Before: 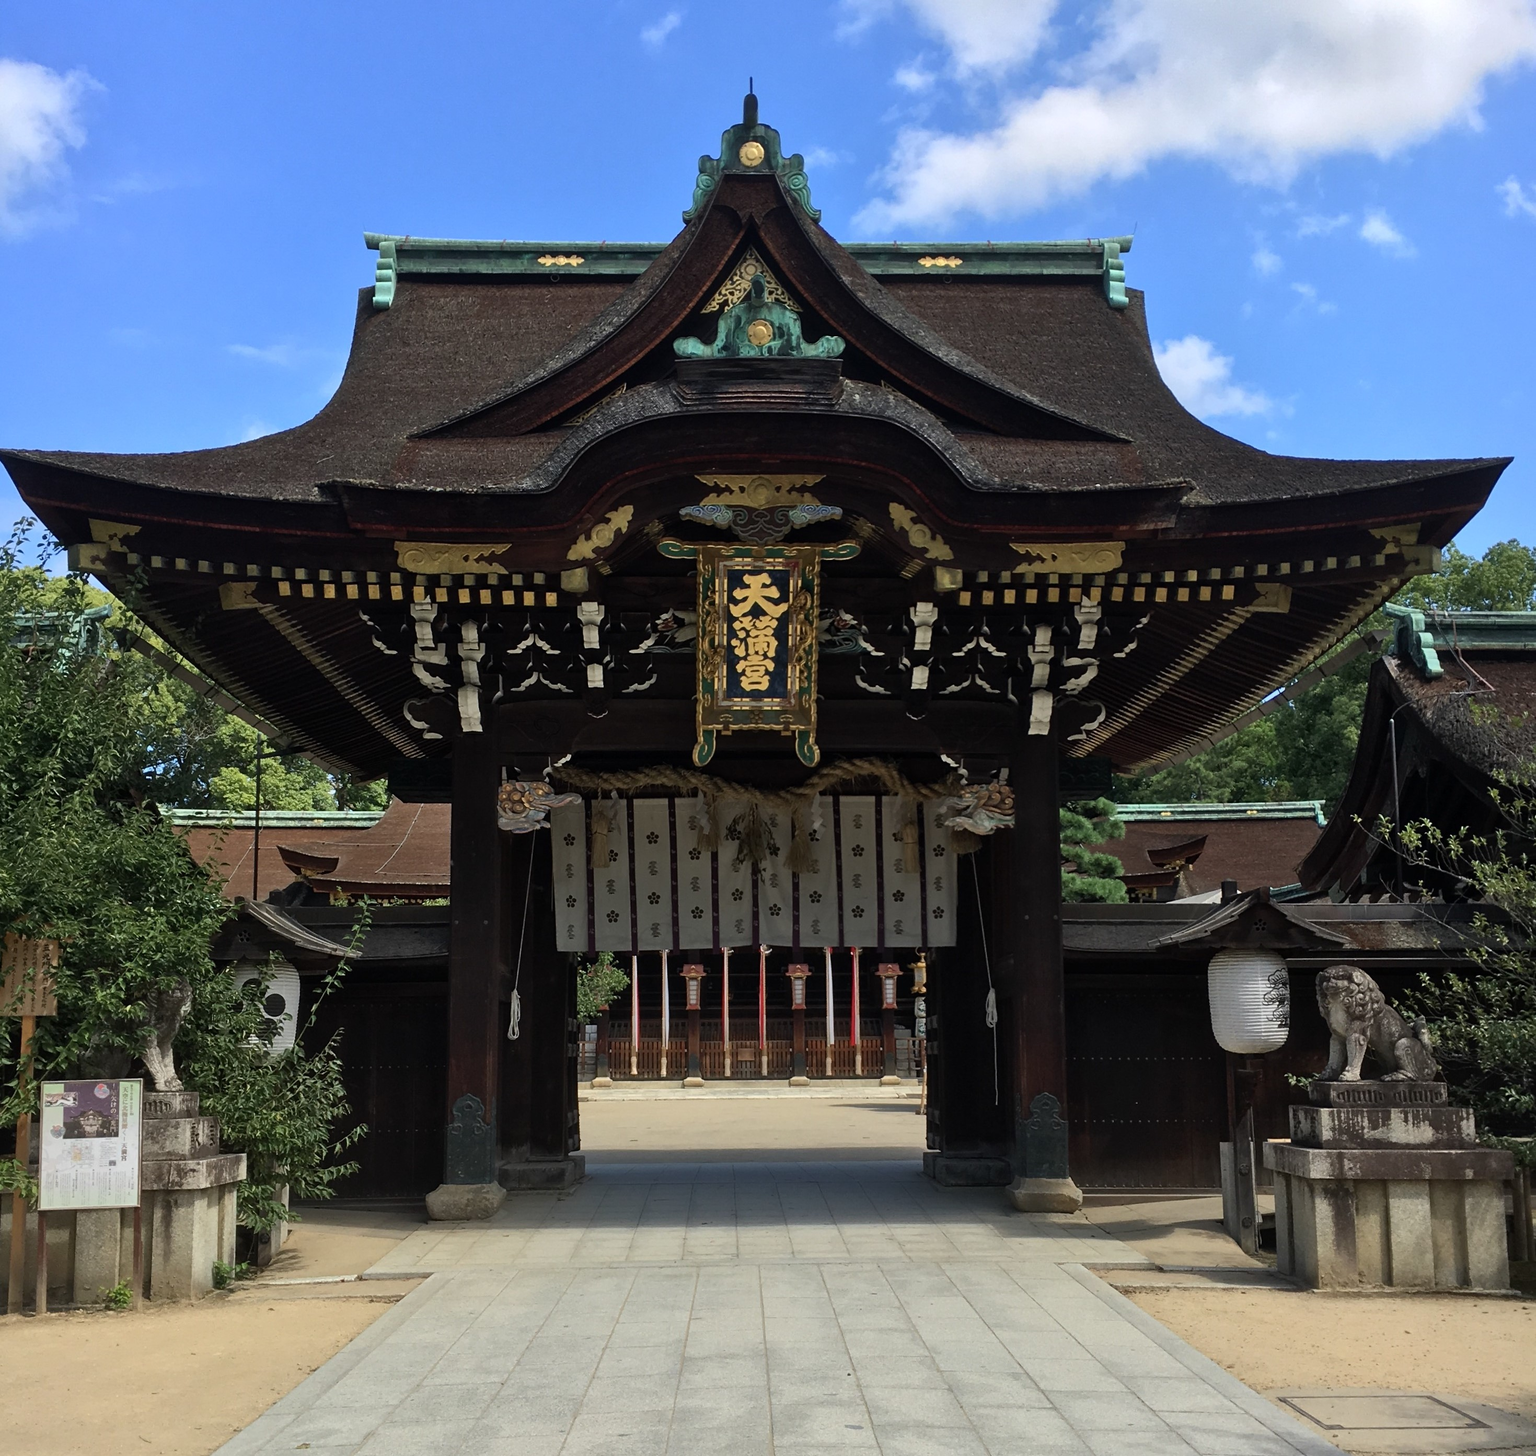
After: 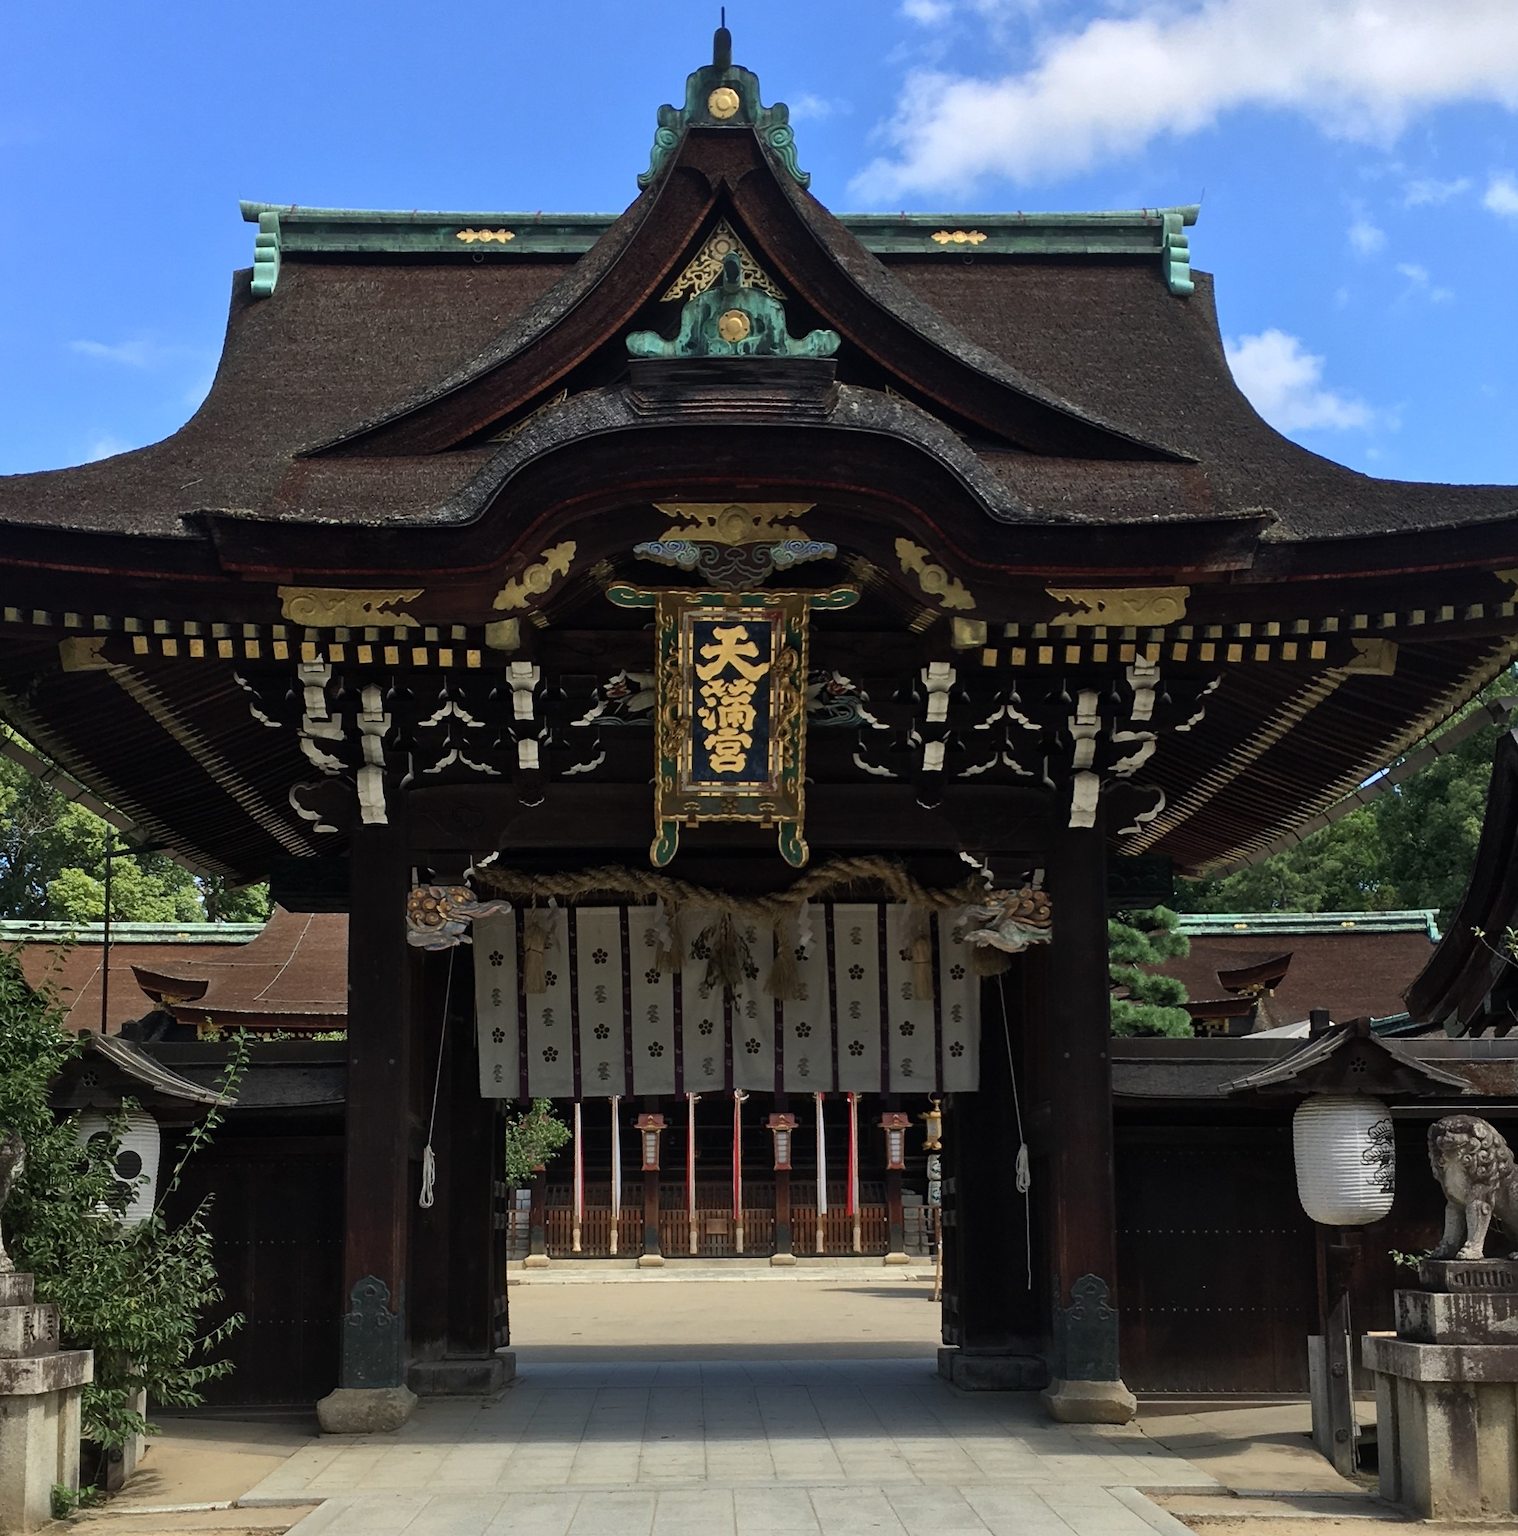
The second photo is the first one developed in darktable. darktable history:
crop: left 11.197%, top 4.932%, right 9.562%, bottom 10.488%
